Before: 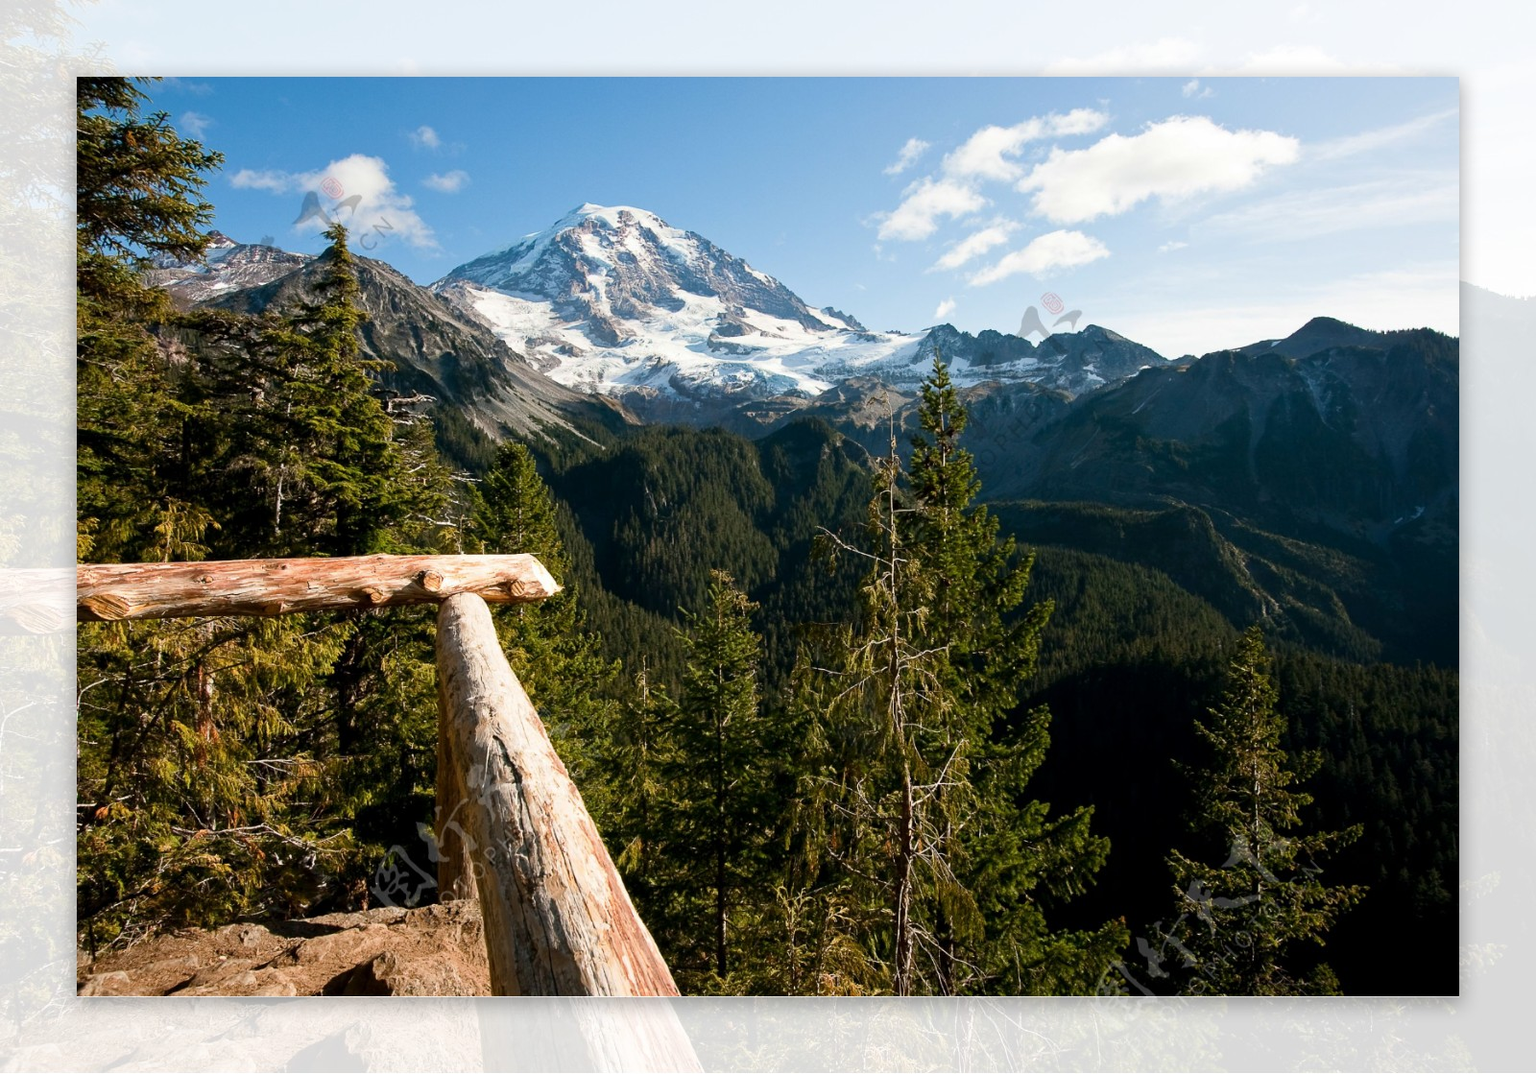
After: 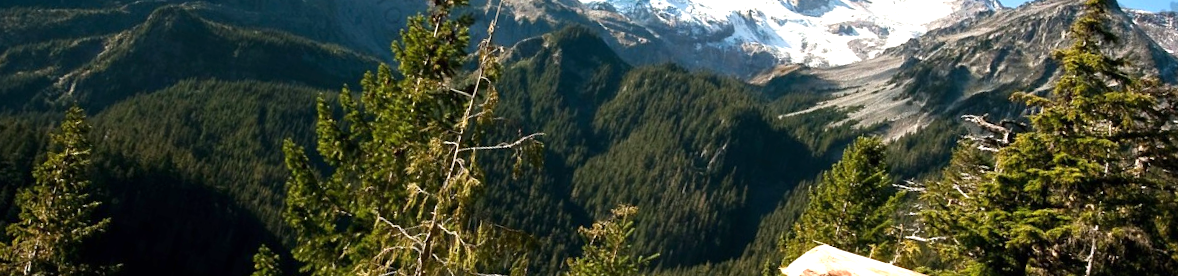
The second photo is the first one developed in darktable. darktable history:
exposure: black level correction 0, exposure 0.7 EV, compensate exposure bias true, compensate highlight preservation false
crop and rotate: angle 16.12°, top 30.835%, bottom 35.653%
